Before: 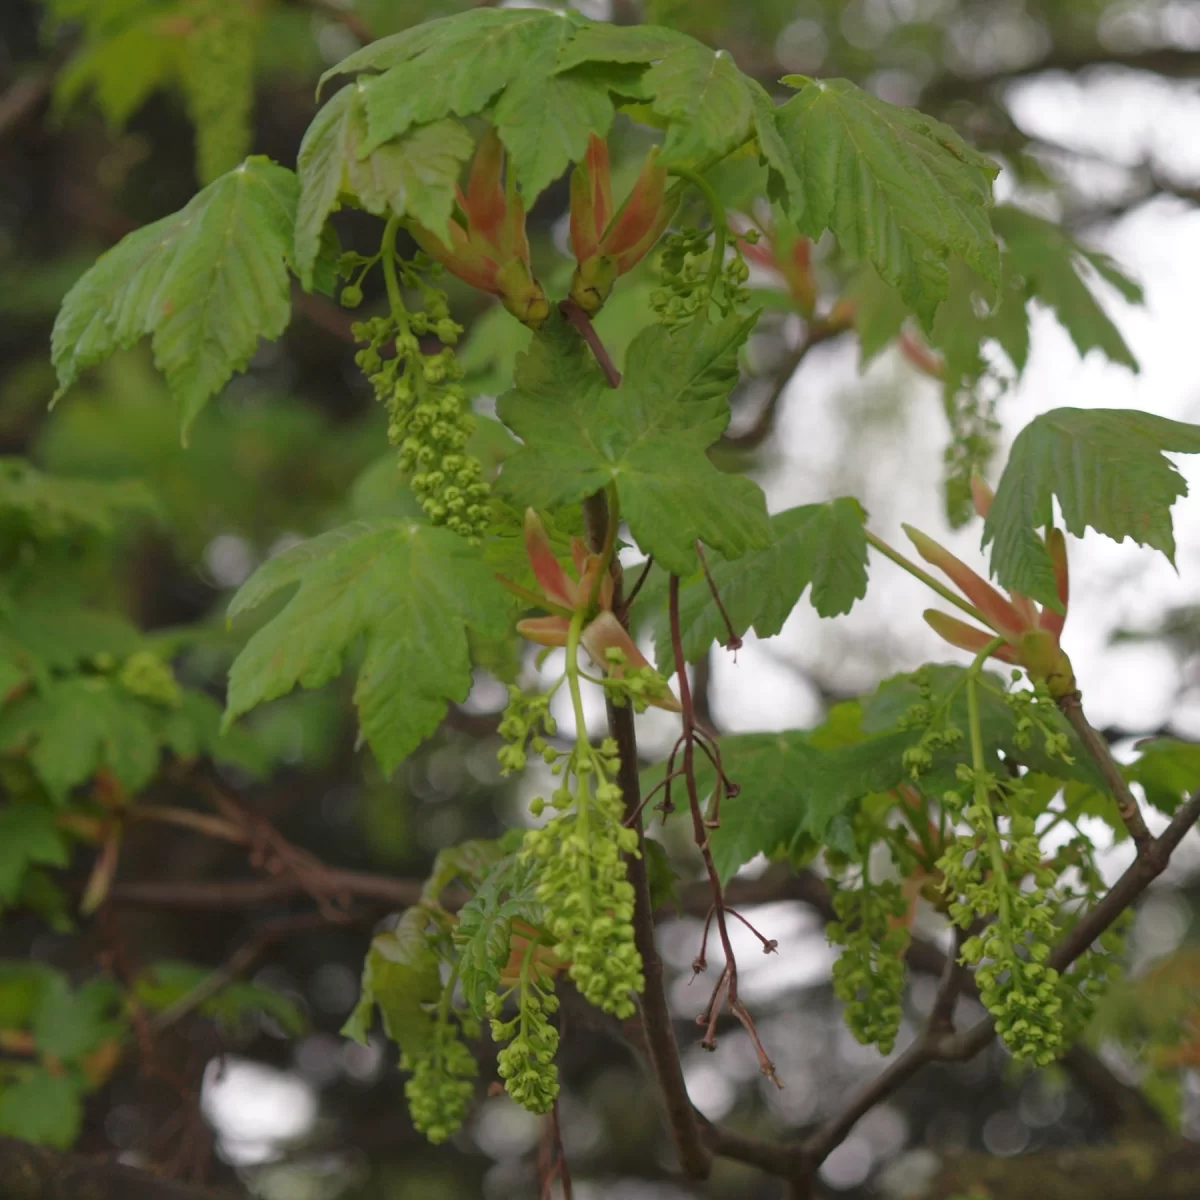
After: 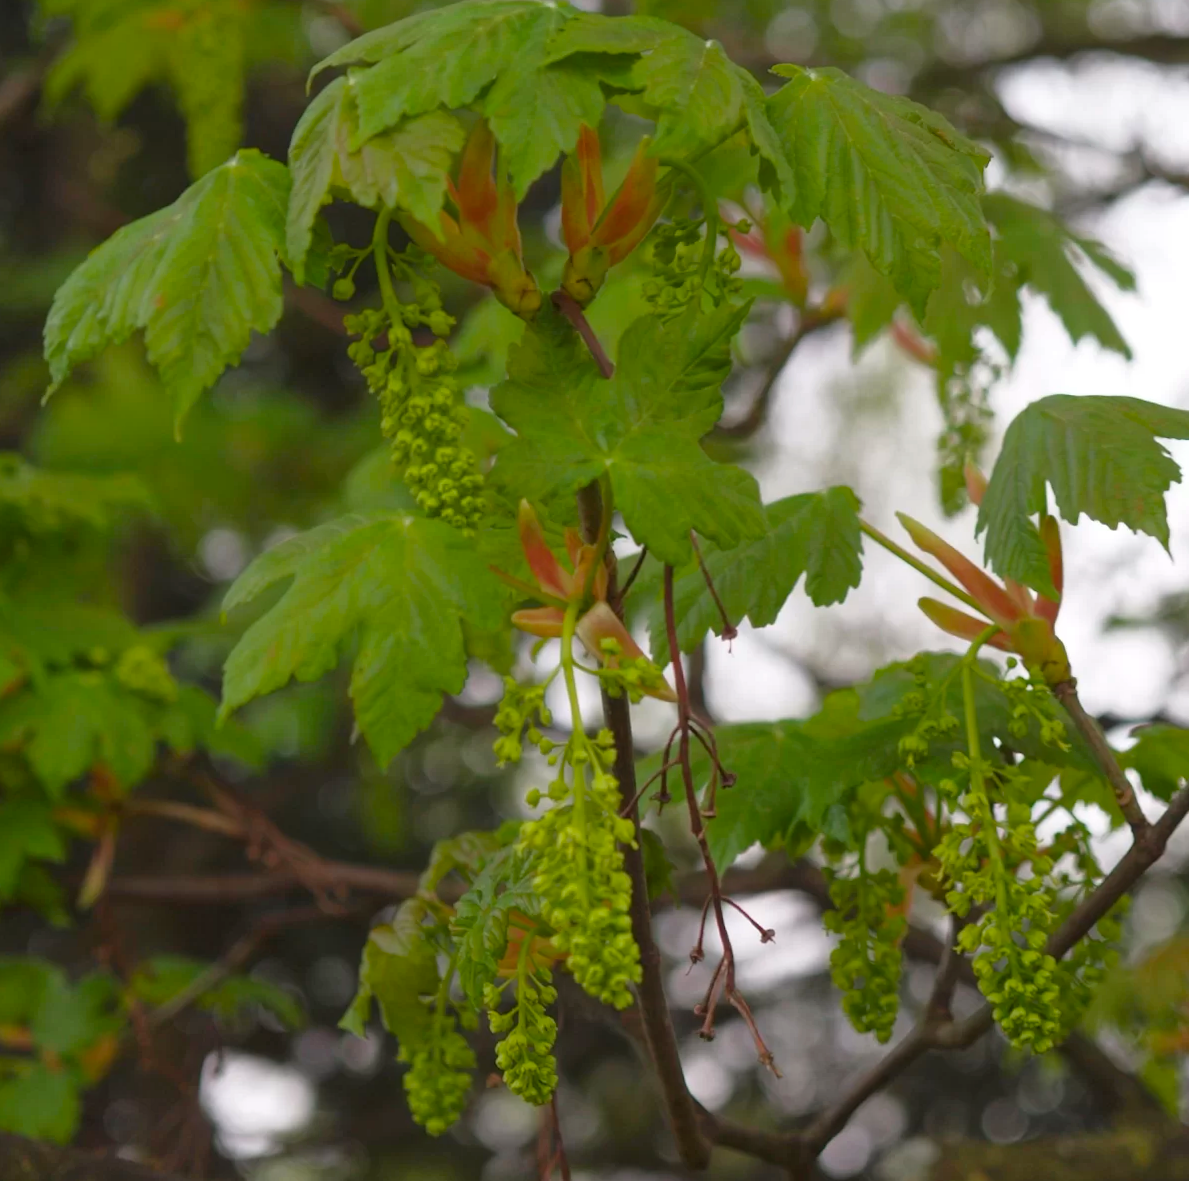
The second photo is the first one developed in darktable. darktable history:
rotate and perspective: rotation -0.45°, automatic cropping original format, crop left 0.008, crop right 0.992, crop top 0.012, crop bottom 0.988
color balance rgb: perceptual saturation grading › global saturation 20%, global vibrance 20%
